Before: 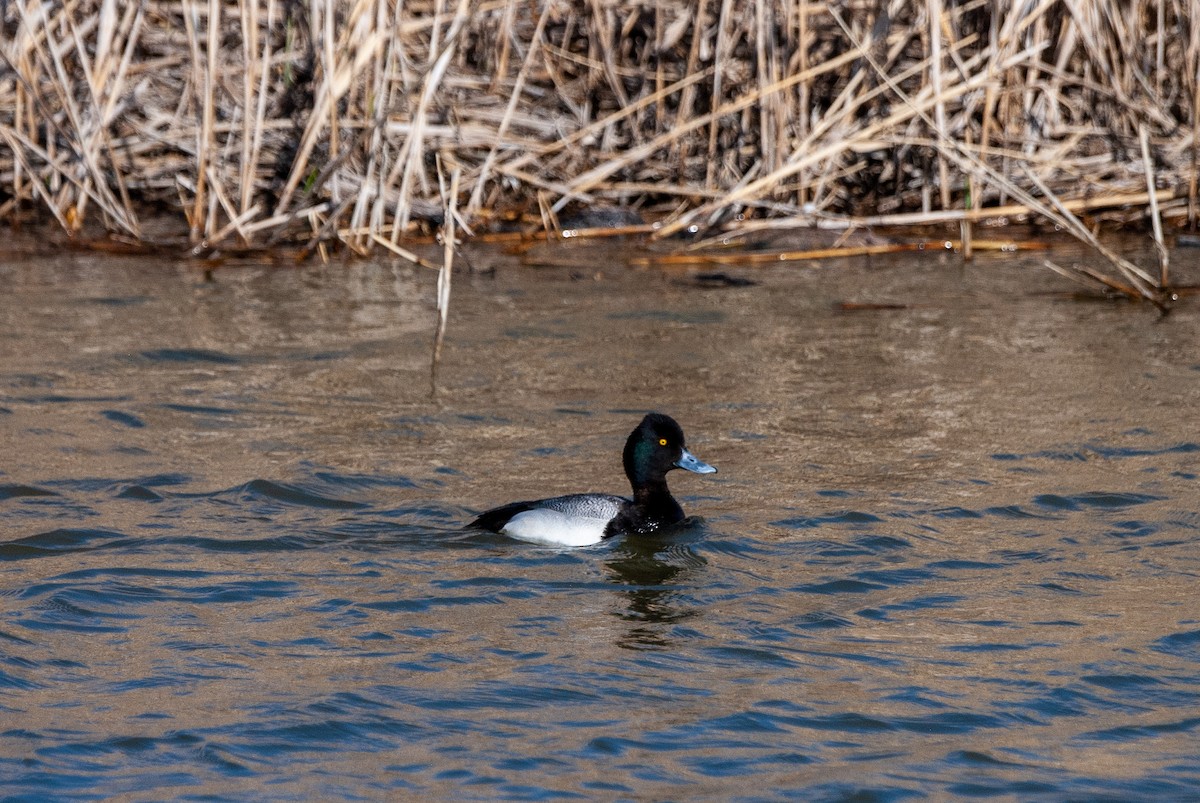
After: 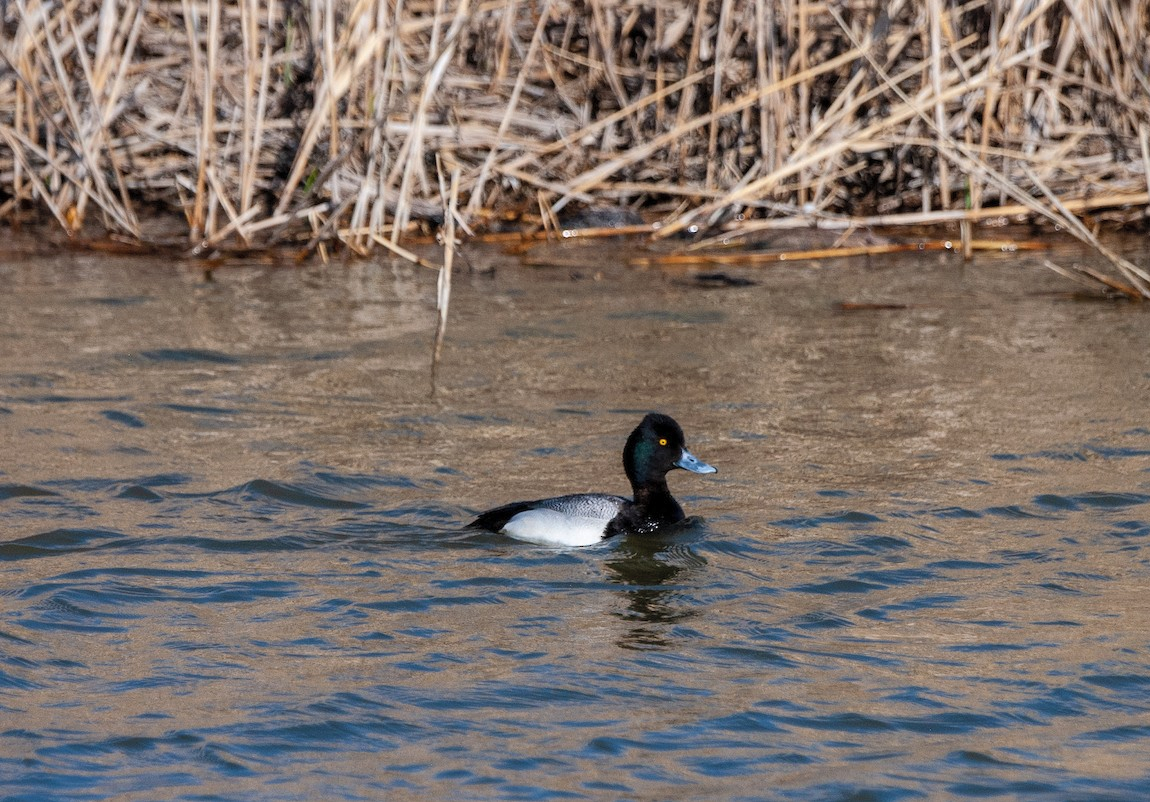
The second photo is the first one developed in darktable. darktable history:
shadows and highlights: shadows 30
contrast brightness saturation: contrast 0.05, brightness 0.06, saturation 0.01
crop: right 4.126%, bottom 0.031%
